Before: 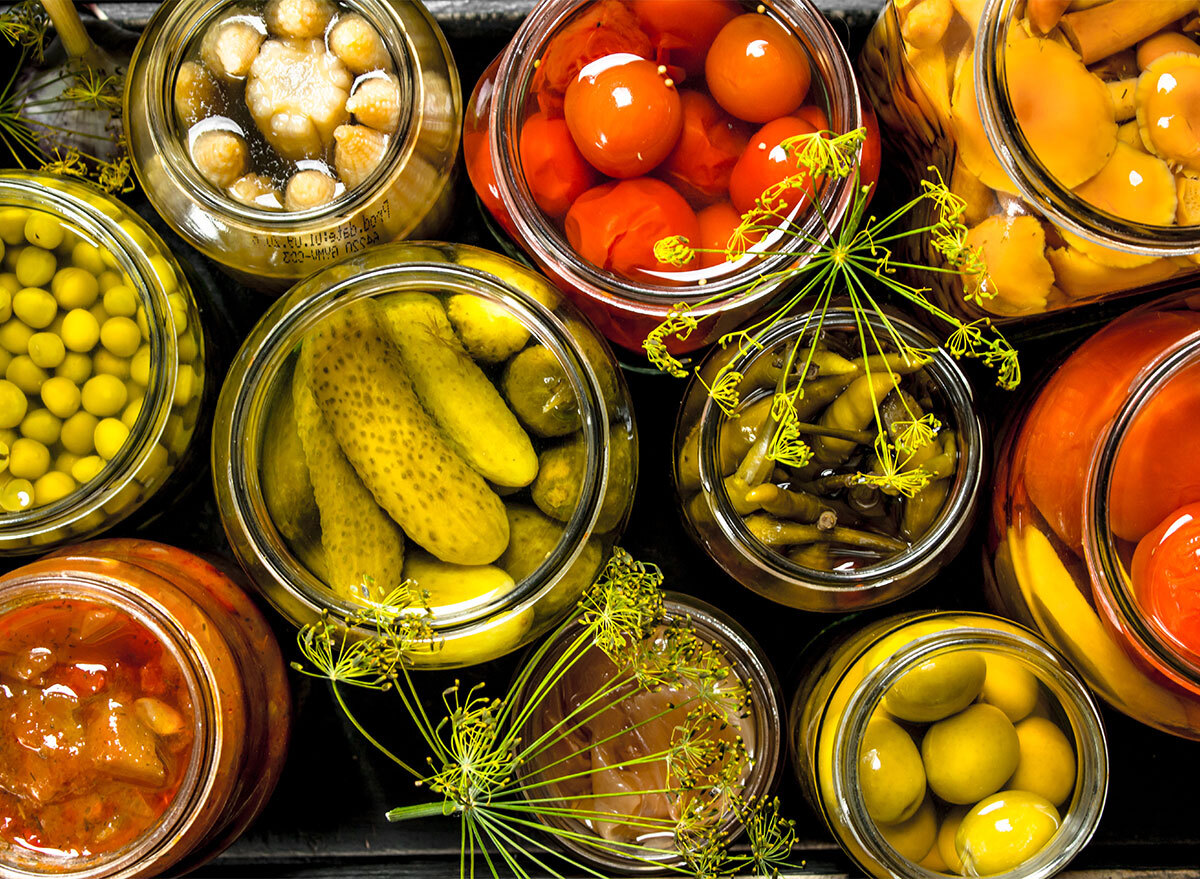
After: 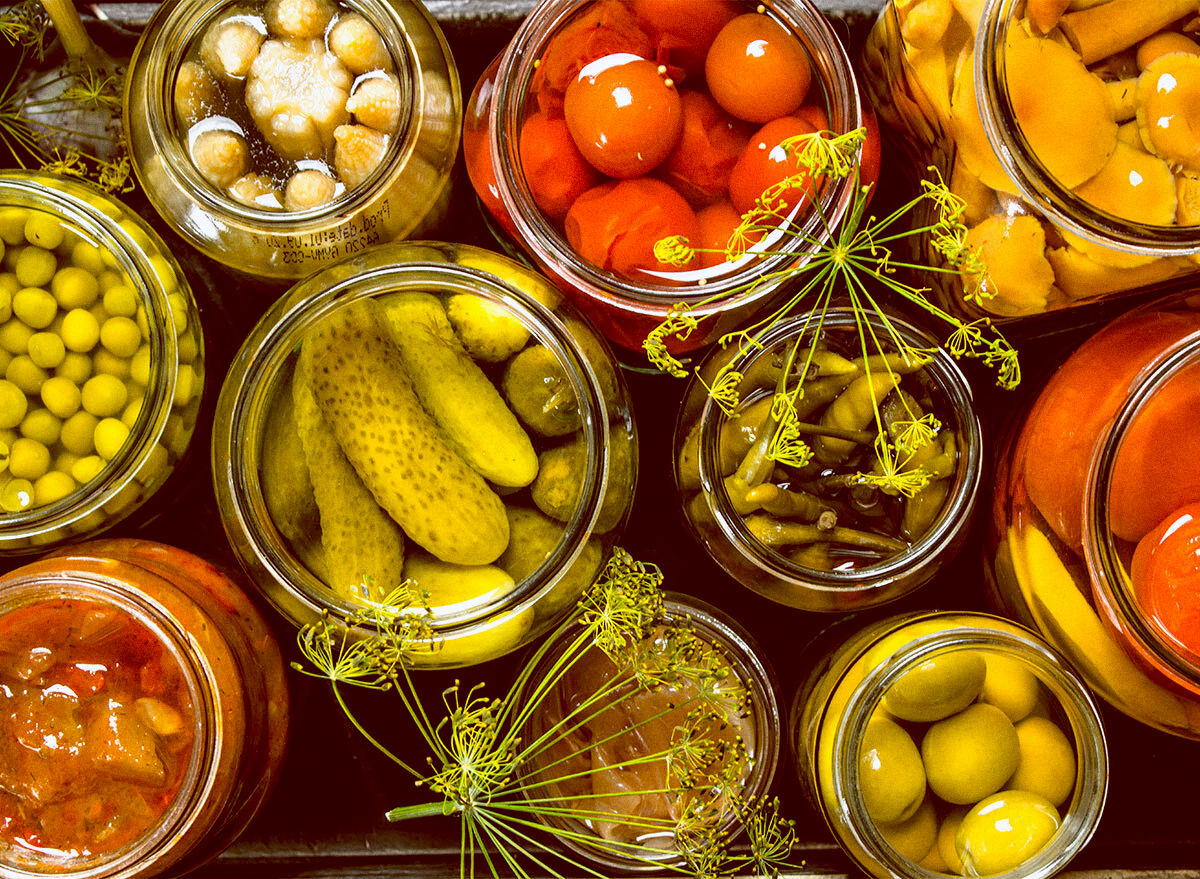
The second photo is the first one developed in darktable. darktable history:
color balance: lift [1, 1.011, 0.999, 0.989], gamma [1.109, 1.045, 1.039, 0.955], gain [0.917, 0.936, 0.952, 1.064], contrast 2.32%, contrast fulcrum 19%, output saturation 101%
grain: coarseness 0.09 ISO
